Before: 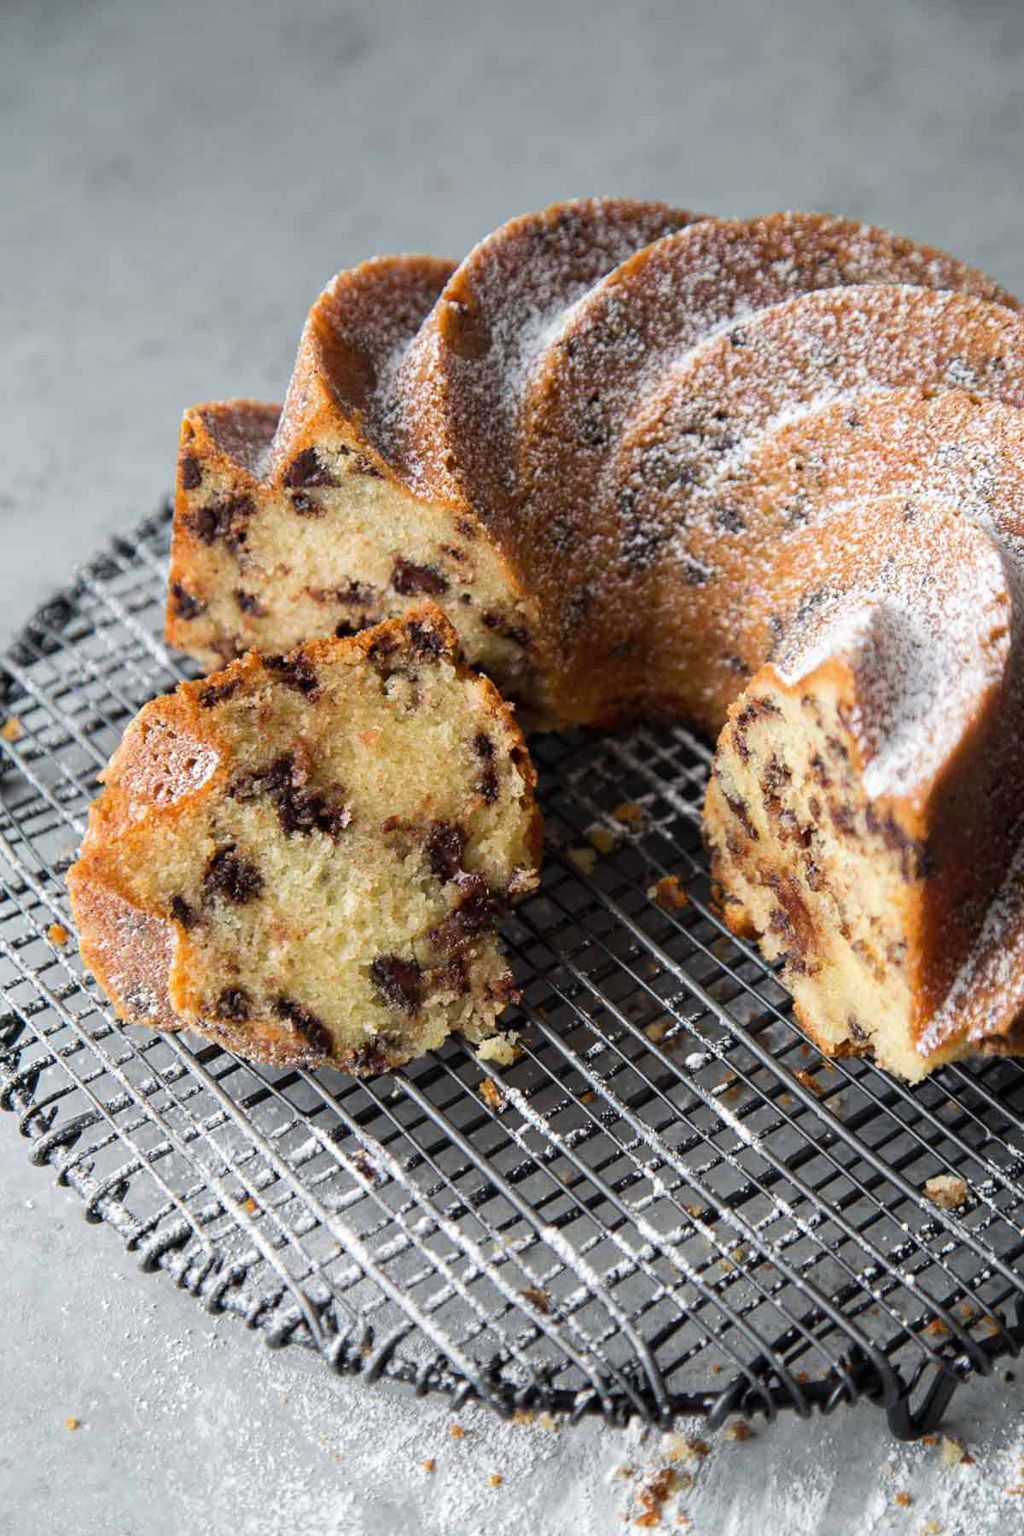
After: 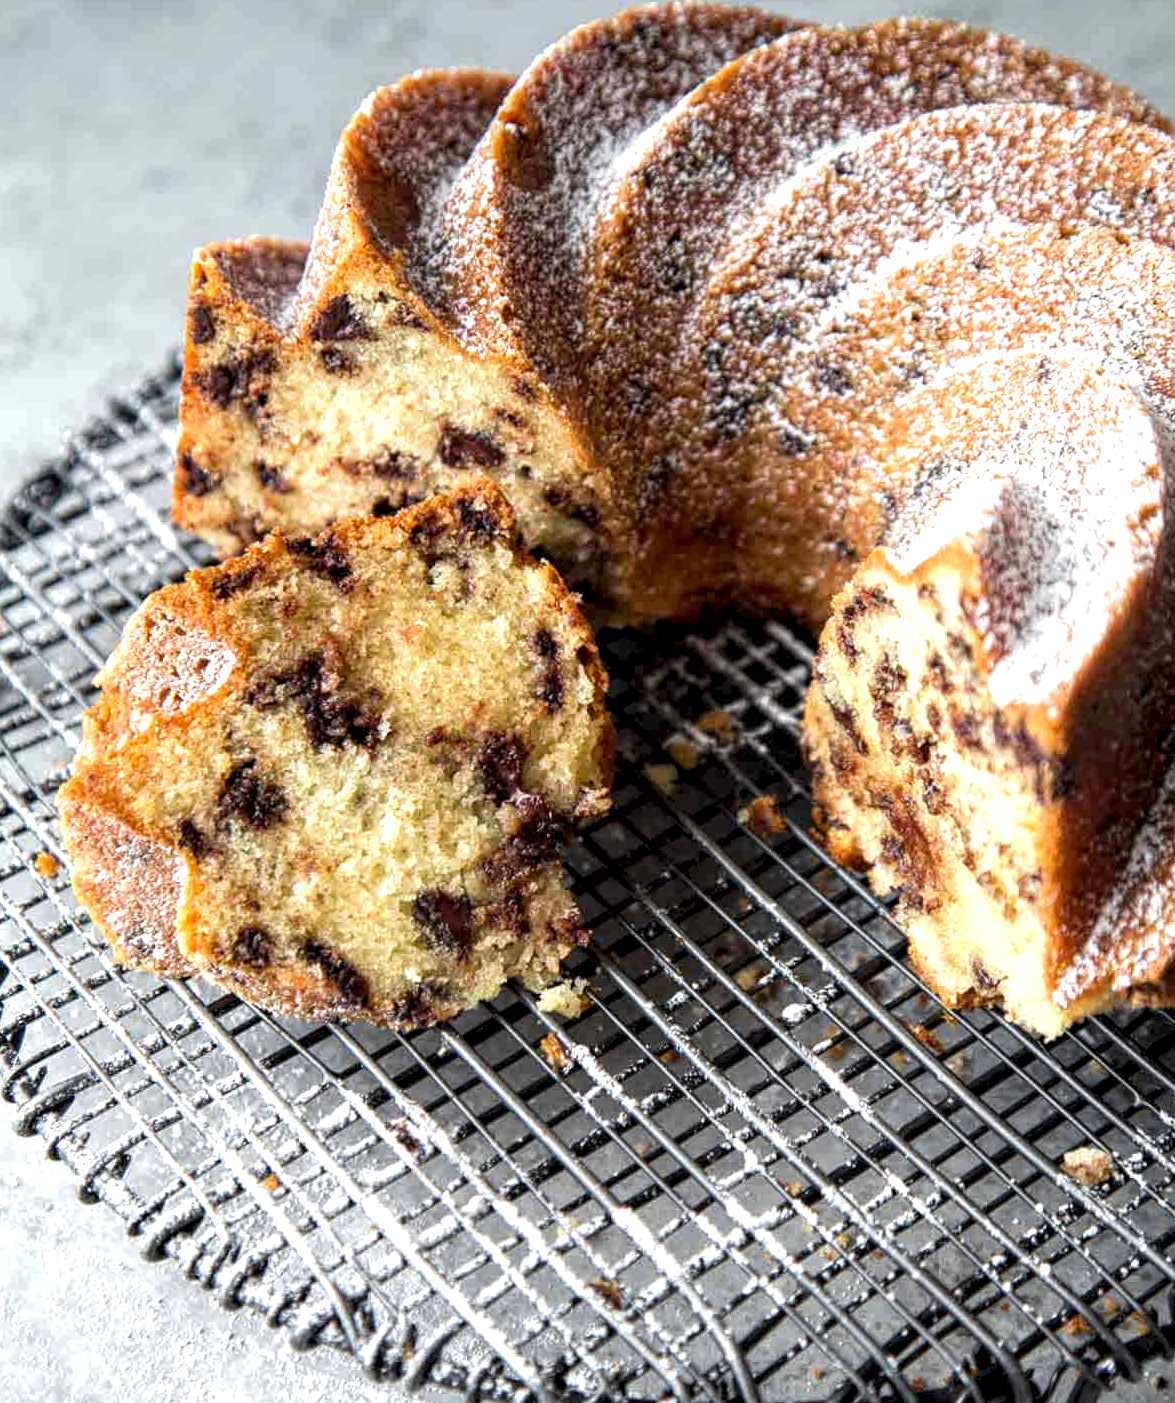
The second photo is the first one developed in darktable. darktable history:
exposure: black level correction 0.001, exposure 0.5 EV, compensate exposure bias true, compensate highlight preservation false
local contrast: highlights 100%, shadows 100%, detail 200%, midtone range 0.2
white balance: emerald 1
crop and rotate: left 1.814%, top 12.818%, right 0.25%, bottom 9.225%
